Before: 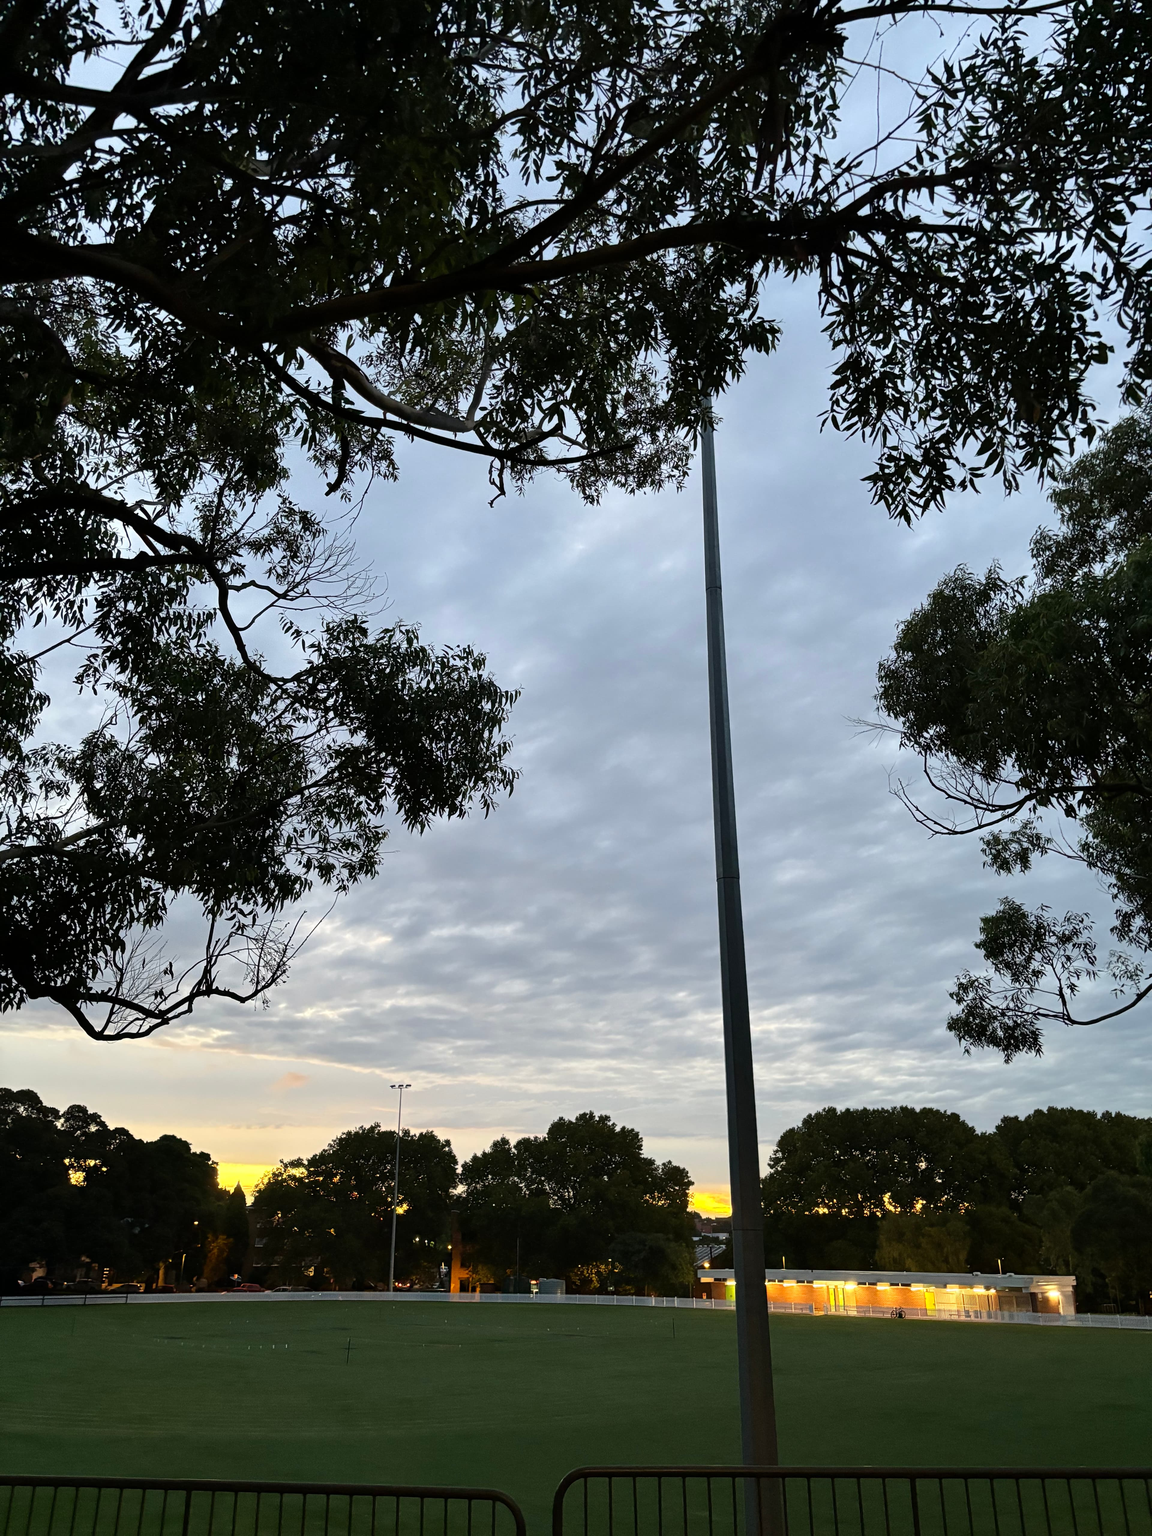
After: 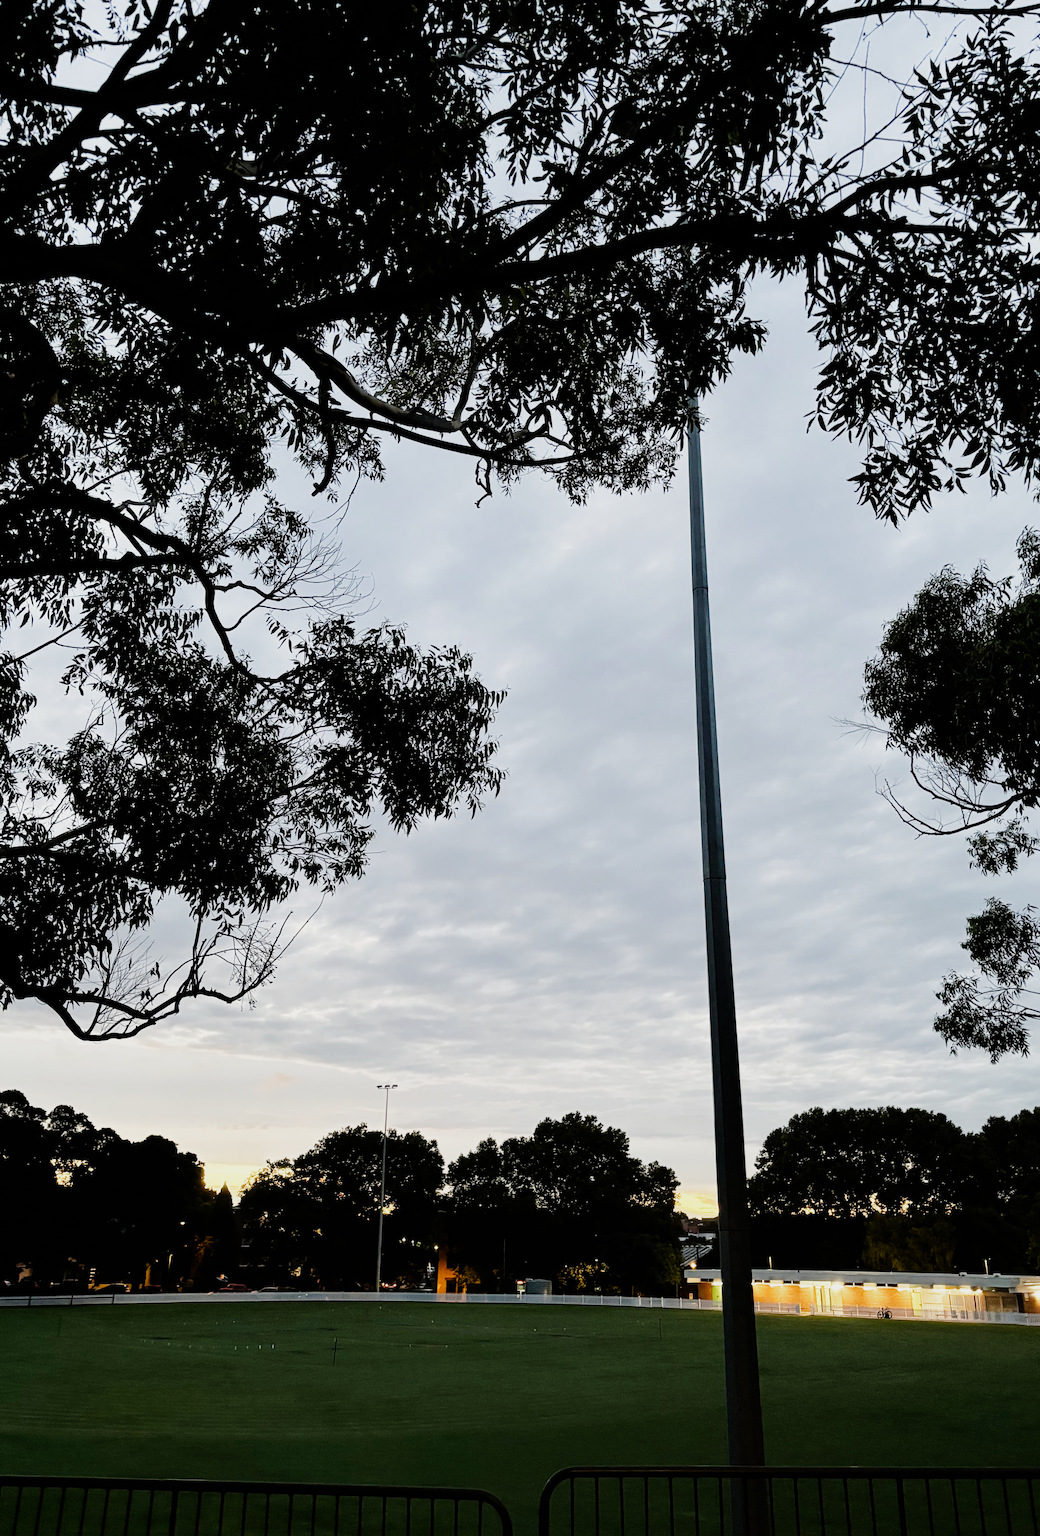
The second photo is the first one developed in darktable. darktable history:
crop and rotate: left 1.2%, right 8.438%
filmic rgb: black relative exposure -7.65 EV, white relative exposure 4.56 EV, hardness 3.61, contrast 1.051, add noise in highlights 0.001, preserve chrominance no, color science v3 (2019), use custom middle-gray values true, contrast in highlights soft
tone equalizer: -8 EV -0.78 EV, -7 EV -0.683 EV, -6 EV -0.567 EV, -5 EV -0.391 EV, -3 EV 0.387 EV, -2 EV 0.6 EV, -1 EV 0.691 EV, +0 EV 0.728 EV
